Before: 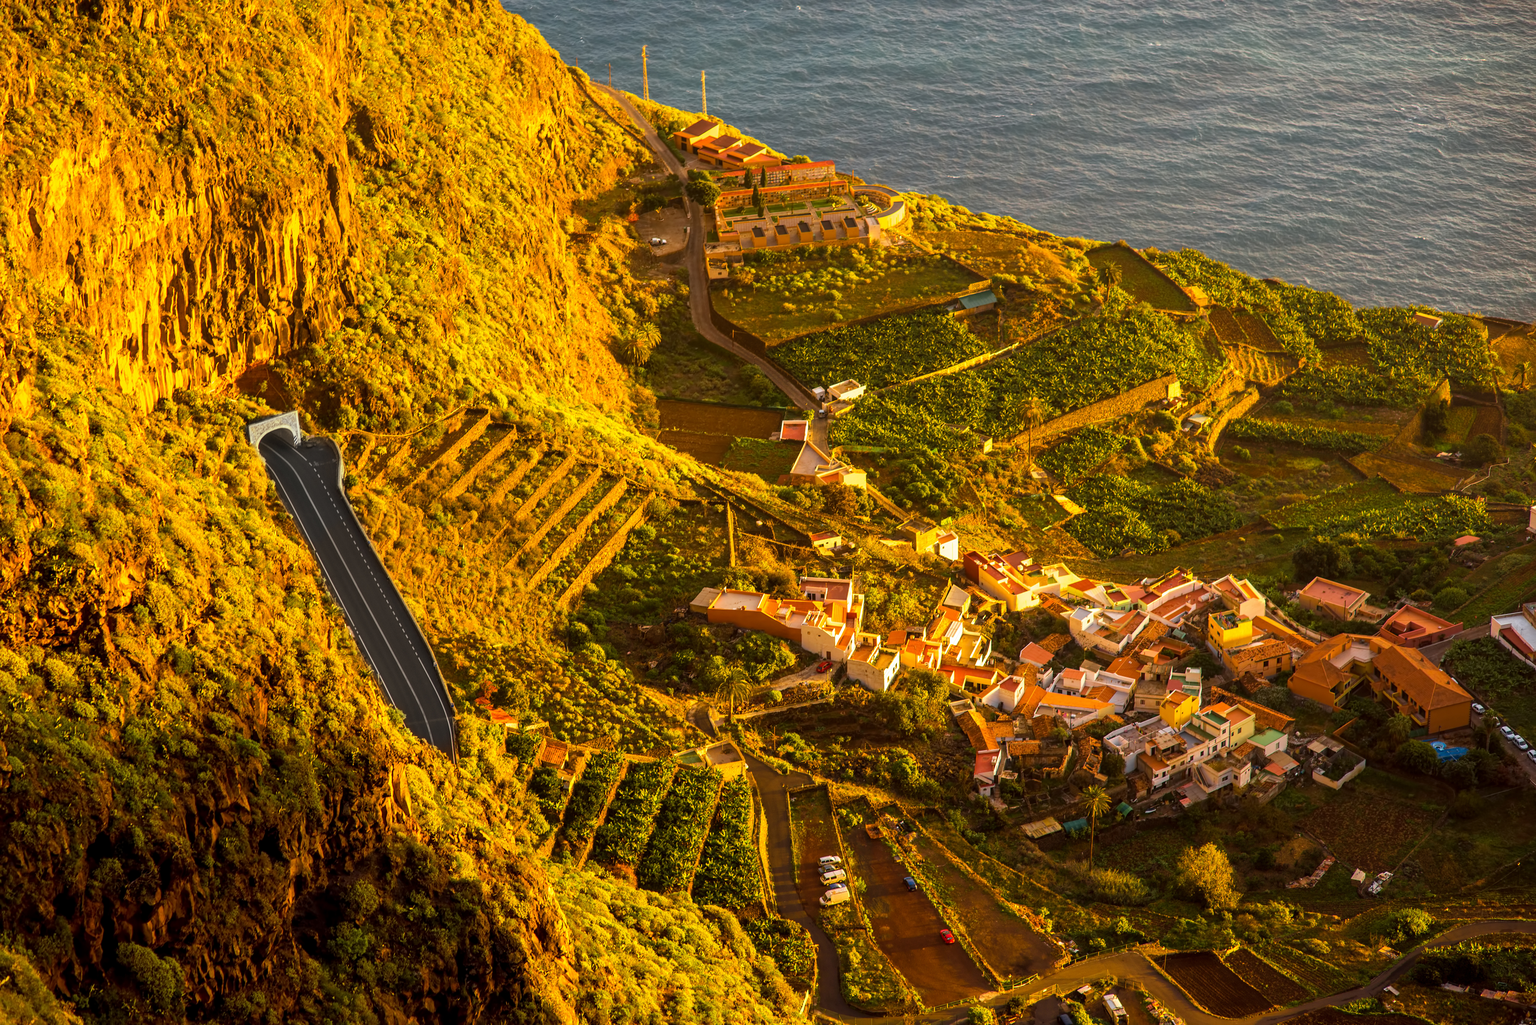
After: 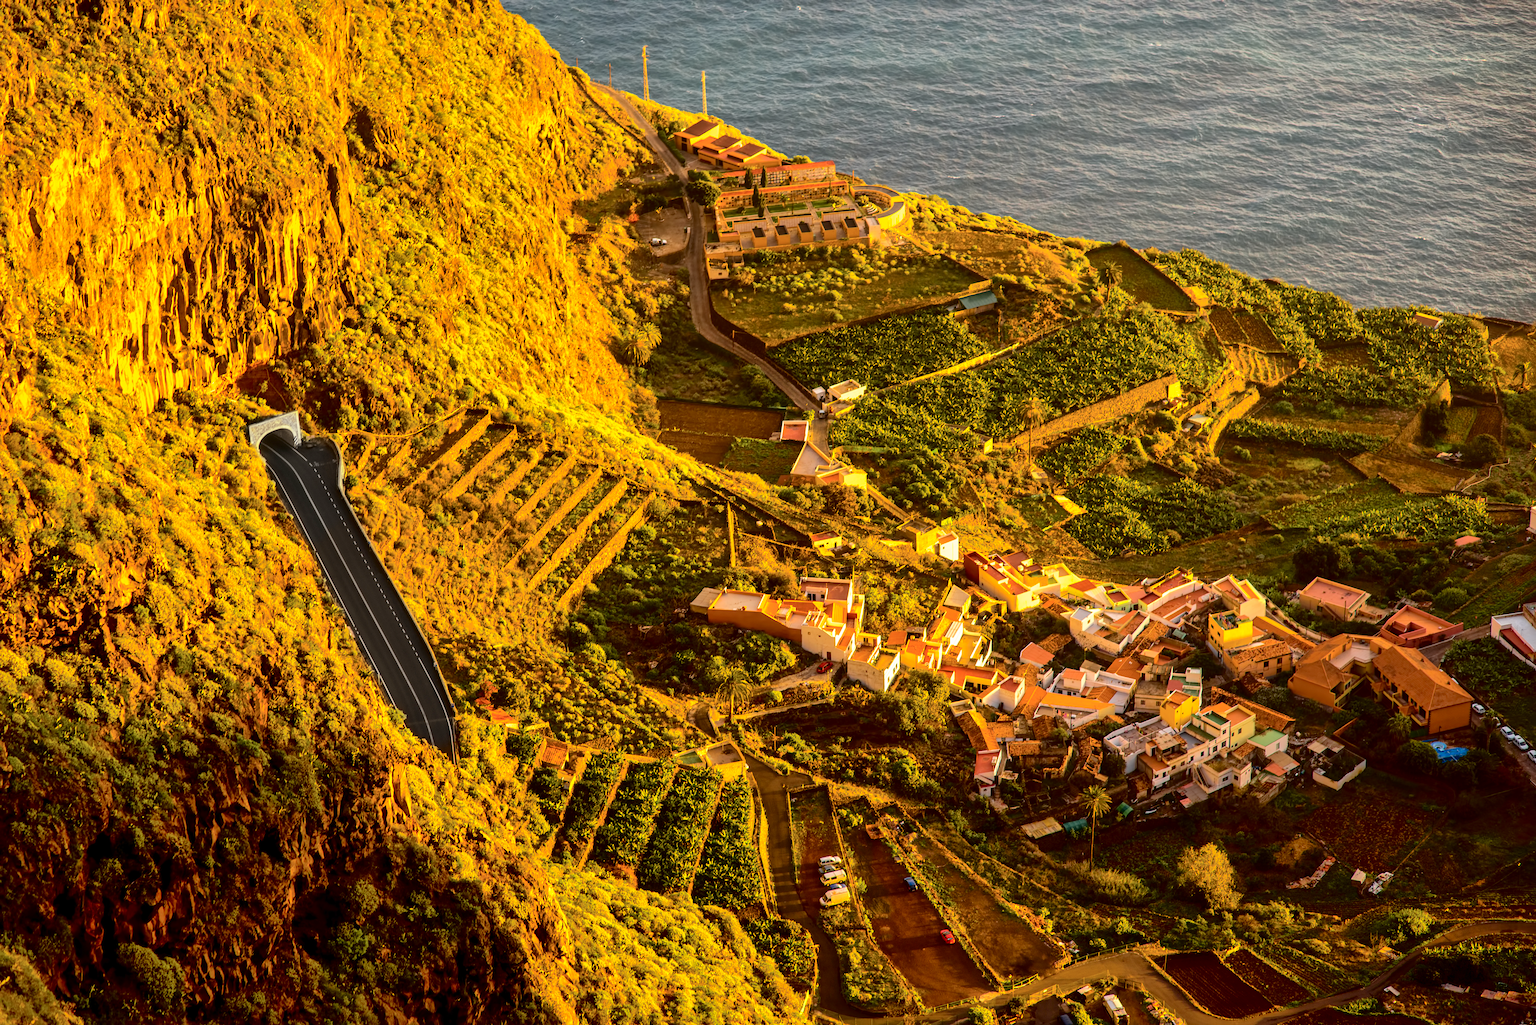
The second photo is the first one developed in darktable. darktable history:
shadows and highlights: on, module defaults
tone curve: curves: ch0 [(0, 0) (0.003, 0.003) (0.011, 0.005) (0.025, 0.008) (0.044, 0.012) (0.069, 0.02) (0.1, 0.031) (0.136, 0.047) (0.177, 0.088) (0.224, 0.141) (0.277, 0.222) (0.335, 0.32) (0.399, 0.422) (0.468, 0.523) (0.543, 0.623) (0.623, 0.716) (0.709, 0.796) (0.801, 0.878) (0.898, 0.957) (1, 1)], color space Lab, independent channels, preserve colors none
color calibration: x 0.341, y 0.356, temperature 5140.7 K
